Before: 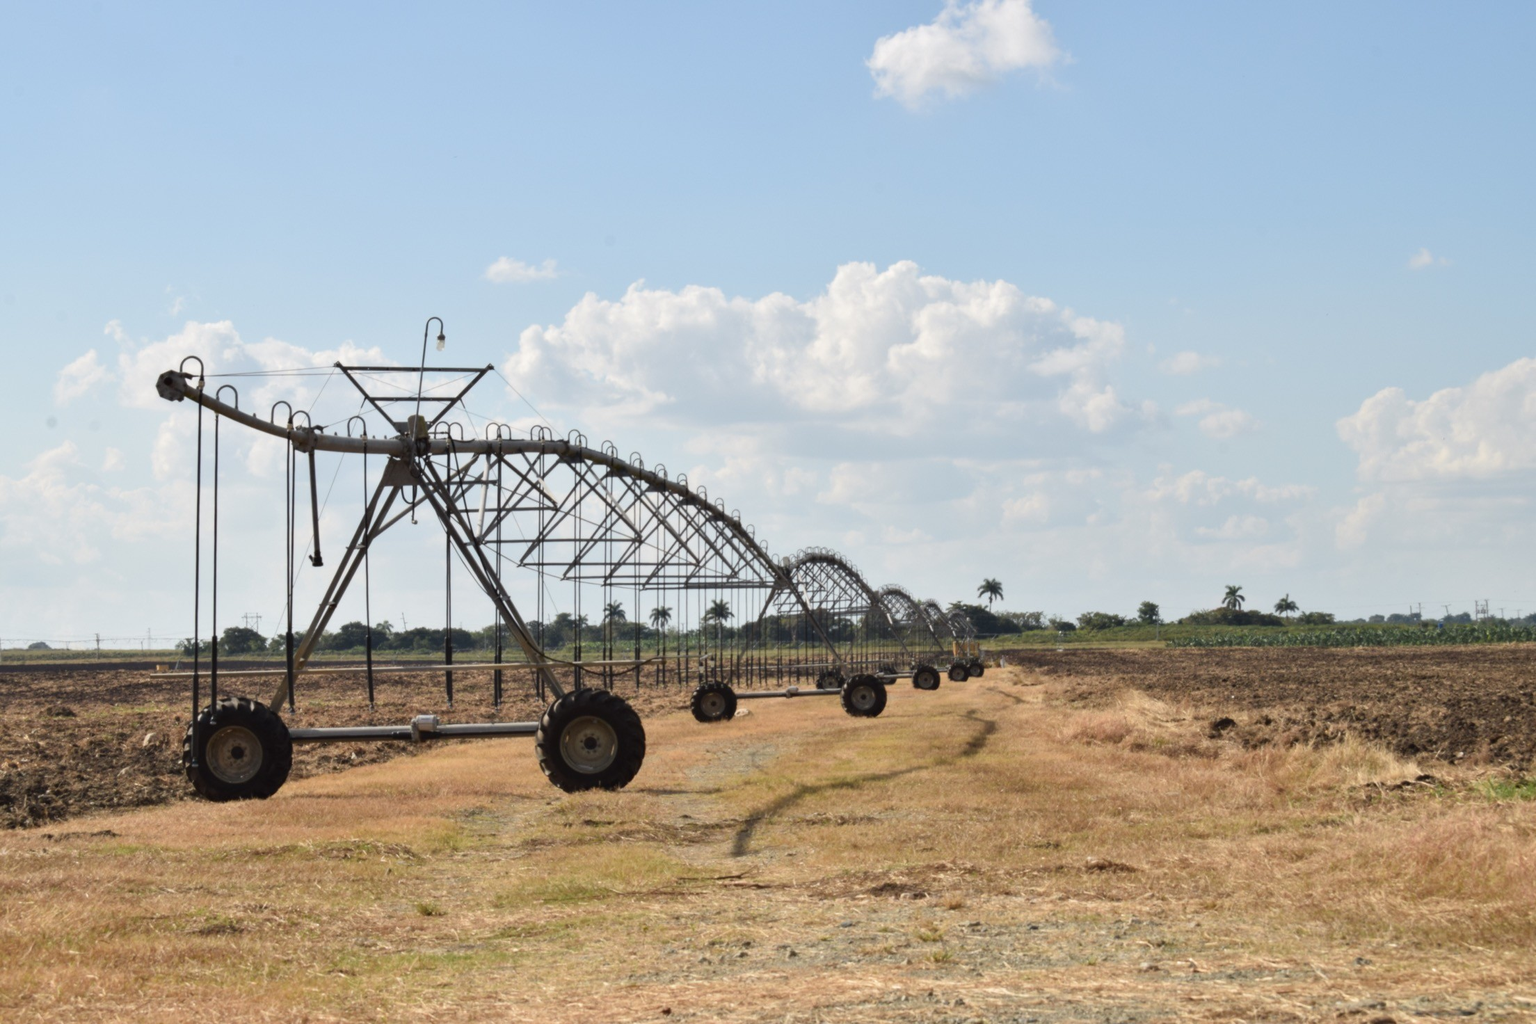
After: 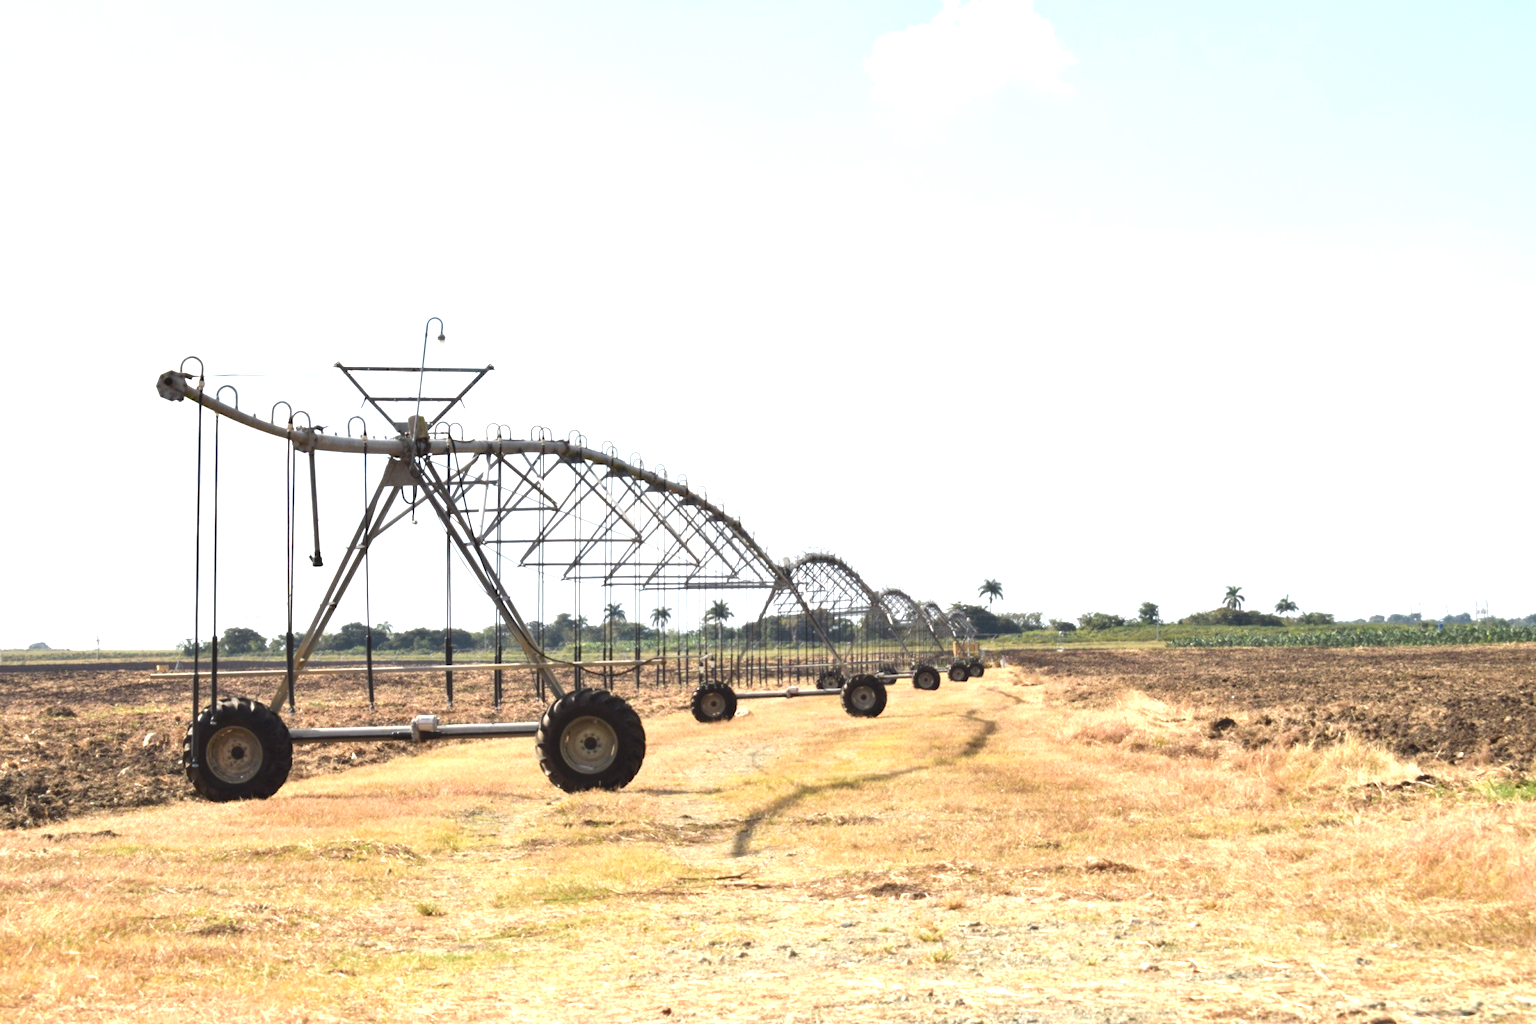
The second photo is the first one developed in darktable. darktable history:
exposure: black level correction 0, exposure 1.287 EV, compensate highlight preservation false
